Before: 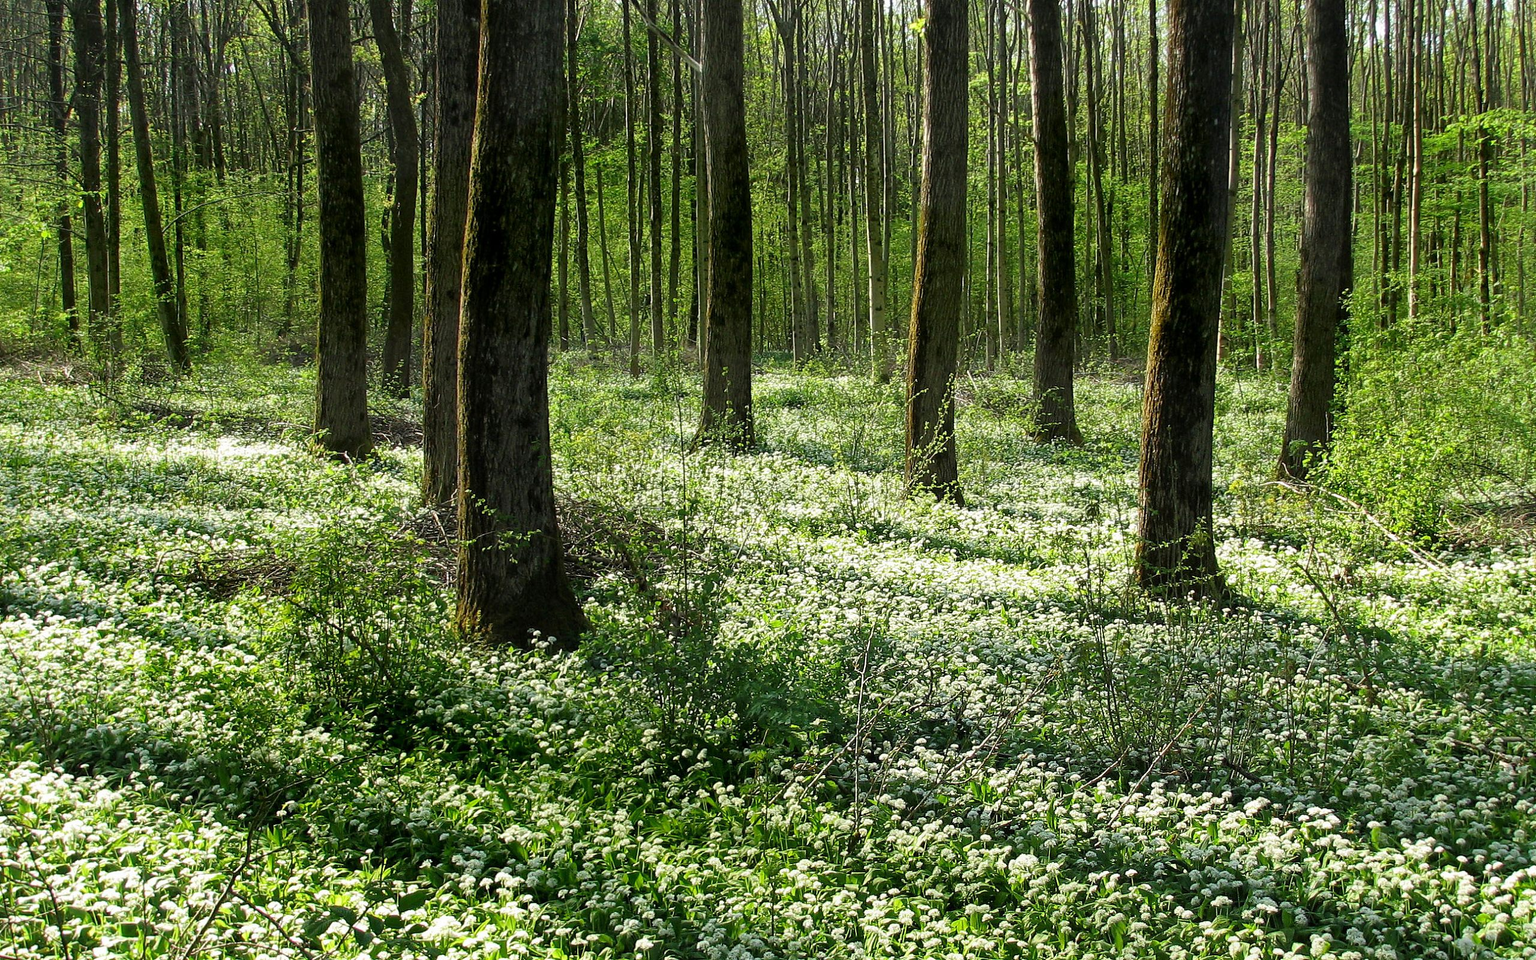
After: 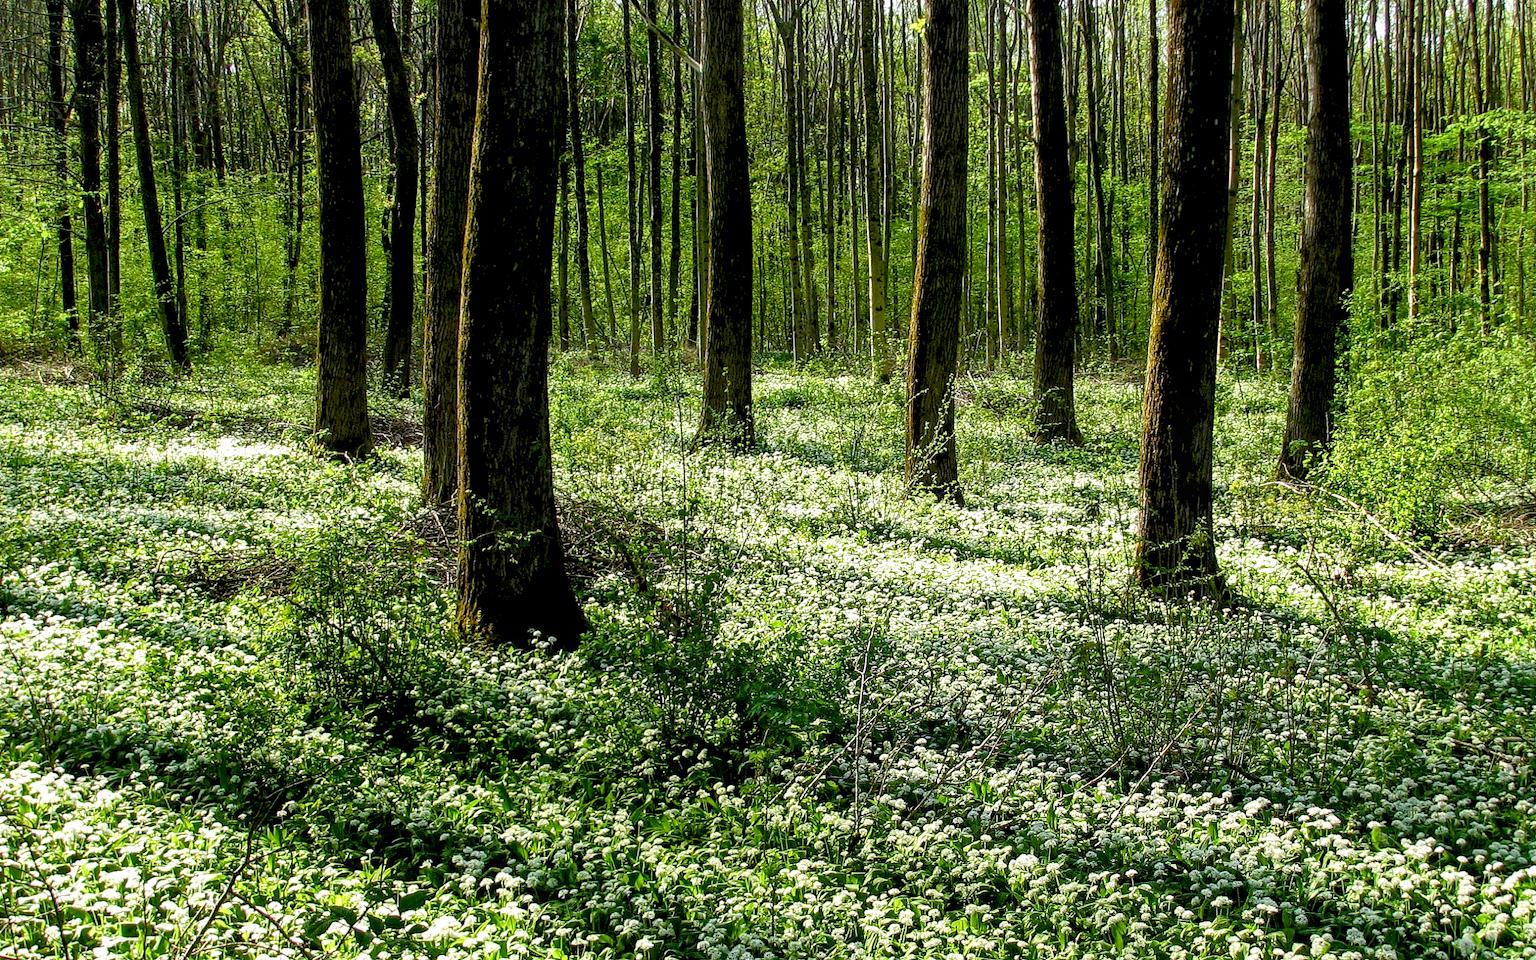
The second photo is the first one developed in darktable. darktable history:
color balance rgb: shadows lift › chroma 1.038%, shadows lift › hue 30.75°, global offset › luminance -1.425%, perceptual saturation grading › global saturation 20%, perceptual saturation grading › highlights -25.582%, perceptual saturation grading › shadows 49.889%
local contrast: detail 130%
exposure: exposure 0.202 EV, compensate highlight preservation false
